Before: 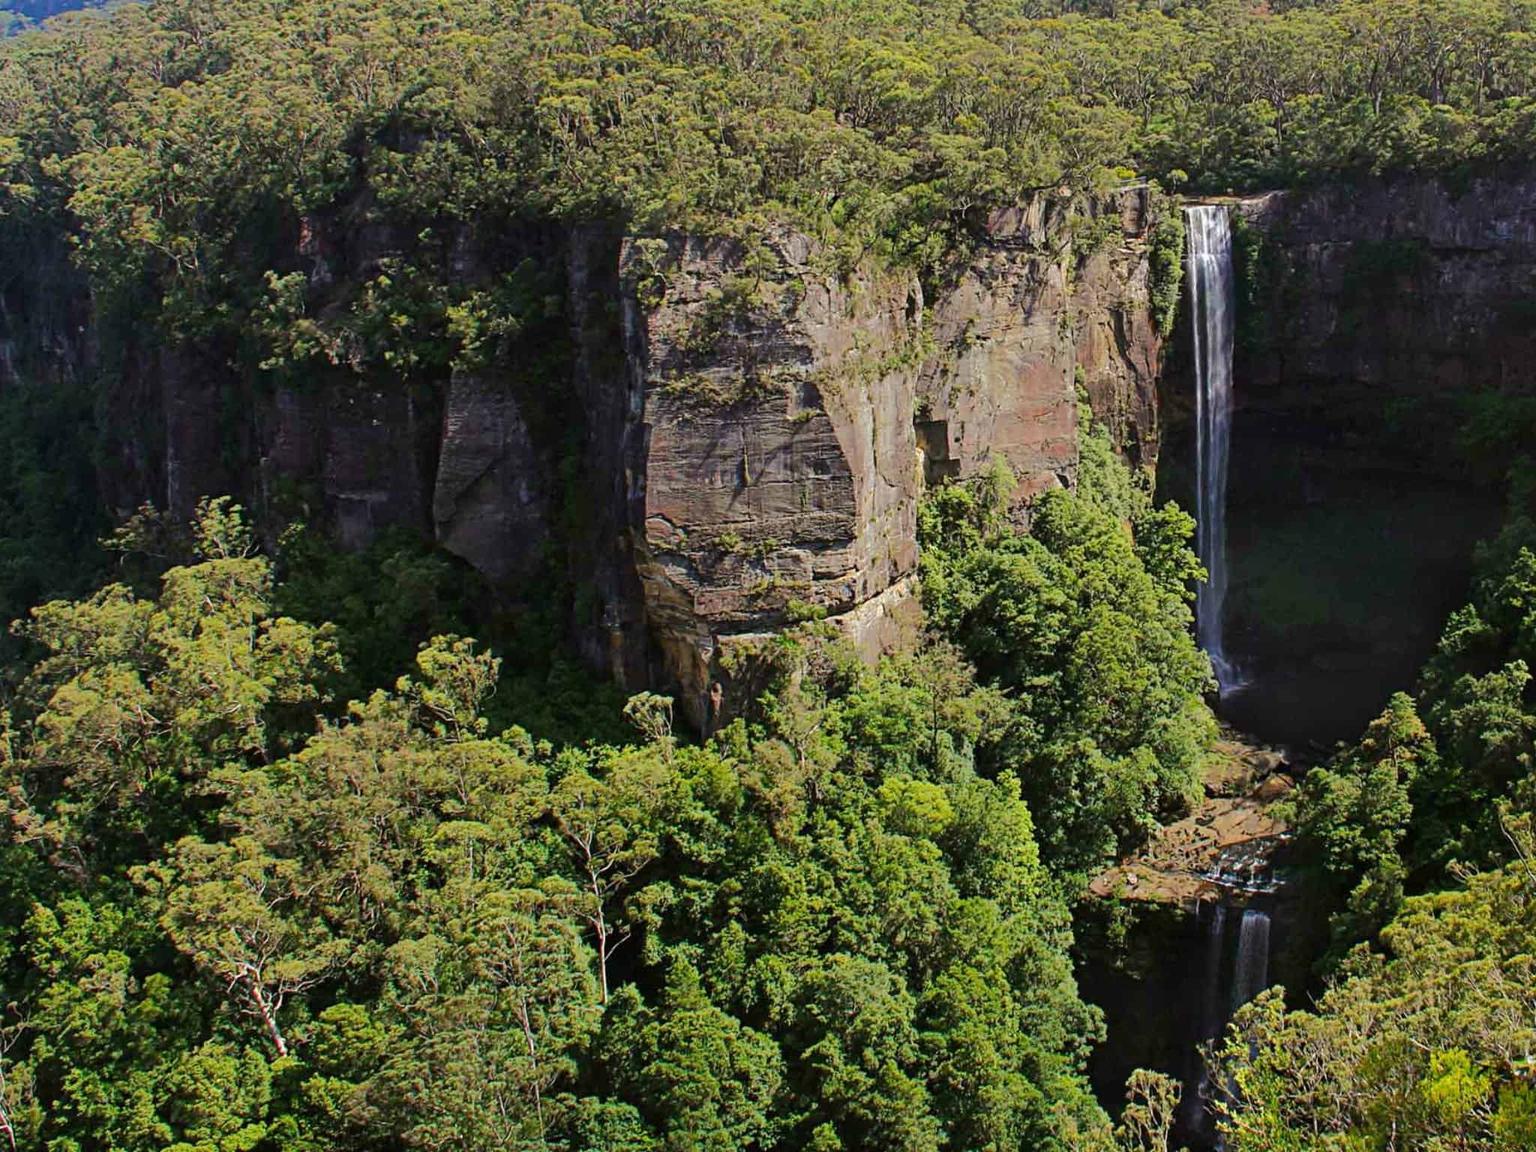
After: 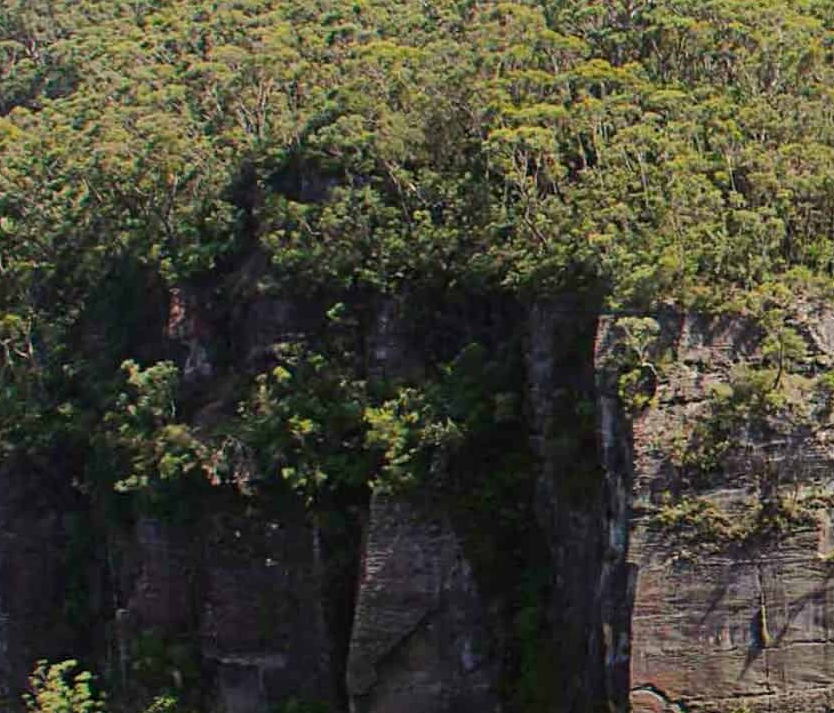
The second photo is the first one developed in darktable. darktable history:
crop and rotate: left 11.313%, top 0.095%, right 47.936%, bottom 53.442%
